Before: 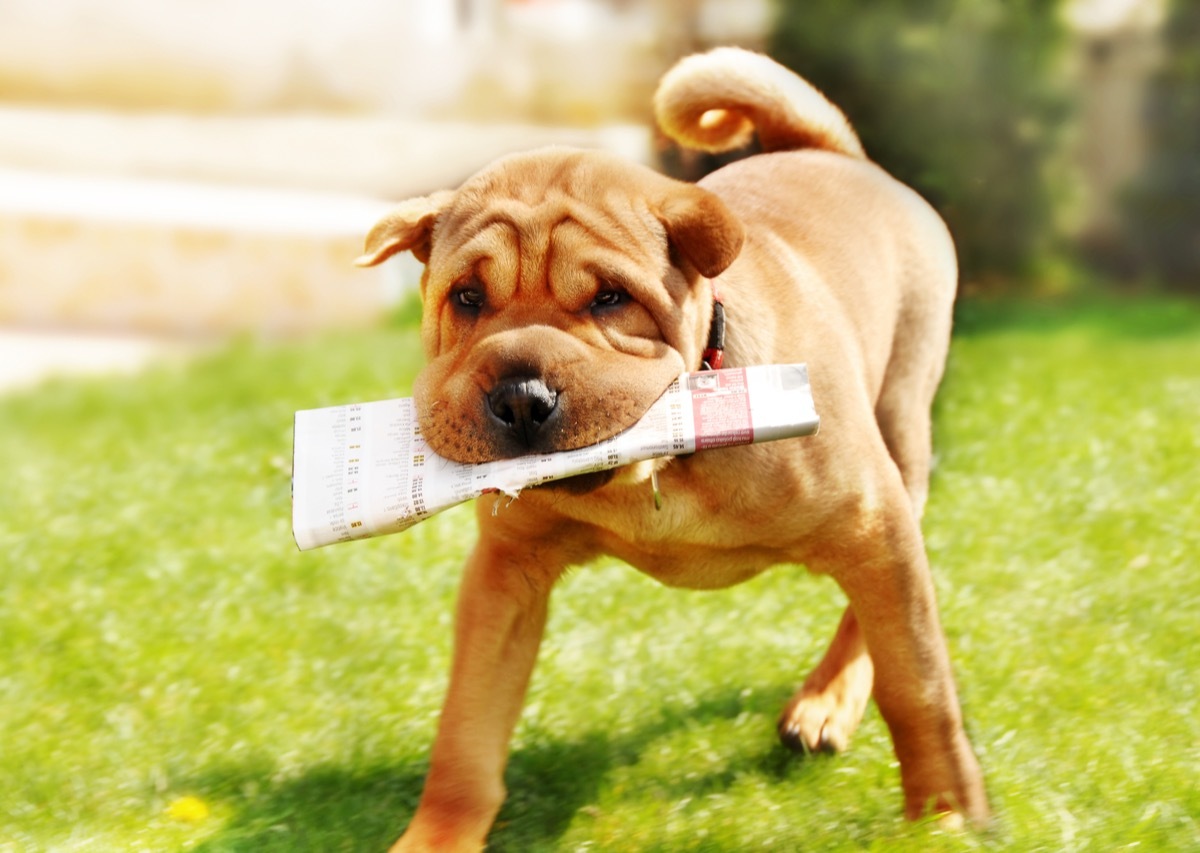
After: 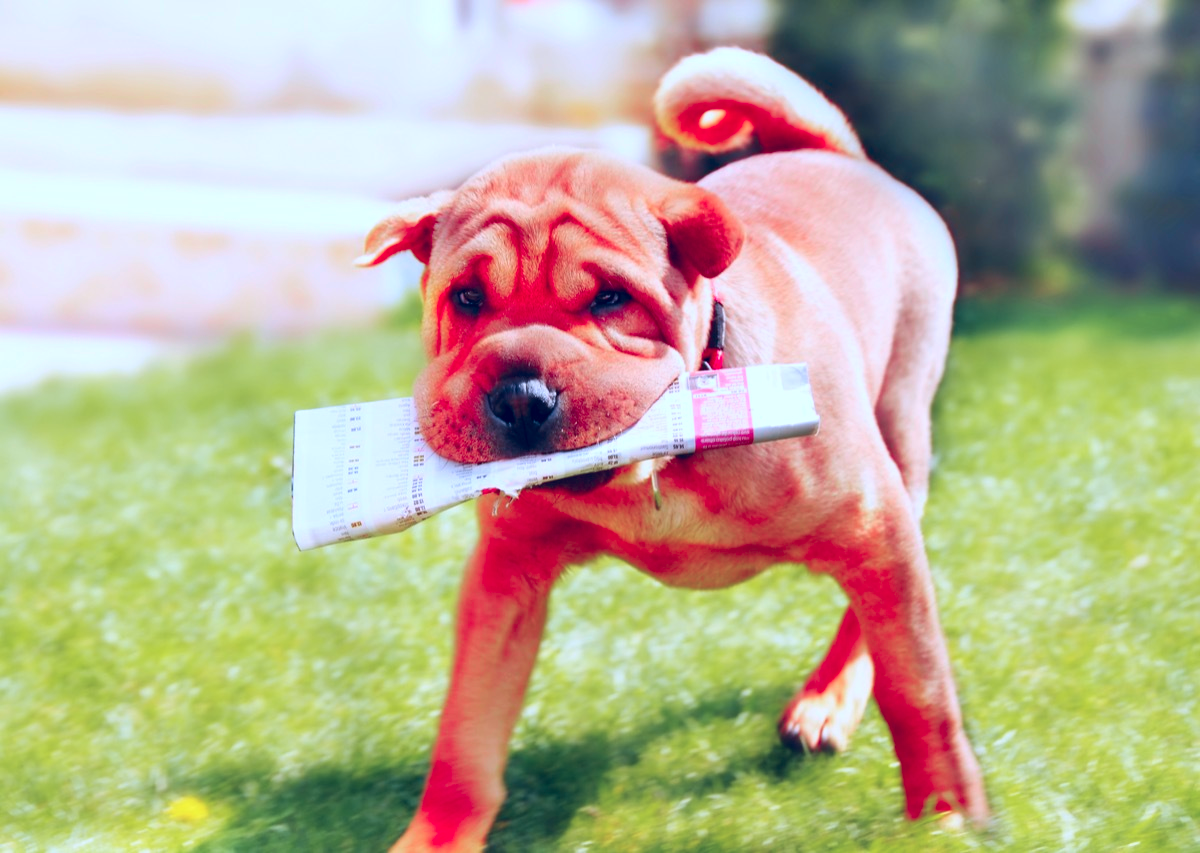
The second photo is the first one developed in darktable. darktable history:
tone curve: curves: ch1 [(0, 0) (0.108, 0.197) (0.5, 0.5) (0.681, 0.885) (1, 1)]; ch2 [(0, 0) (0.28, 0.151) (1, 1)], color space Lab, independent channels, preserve colors none
